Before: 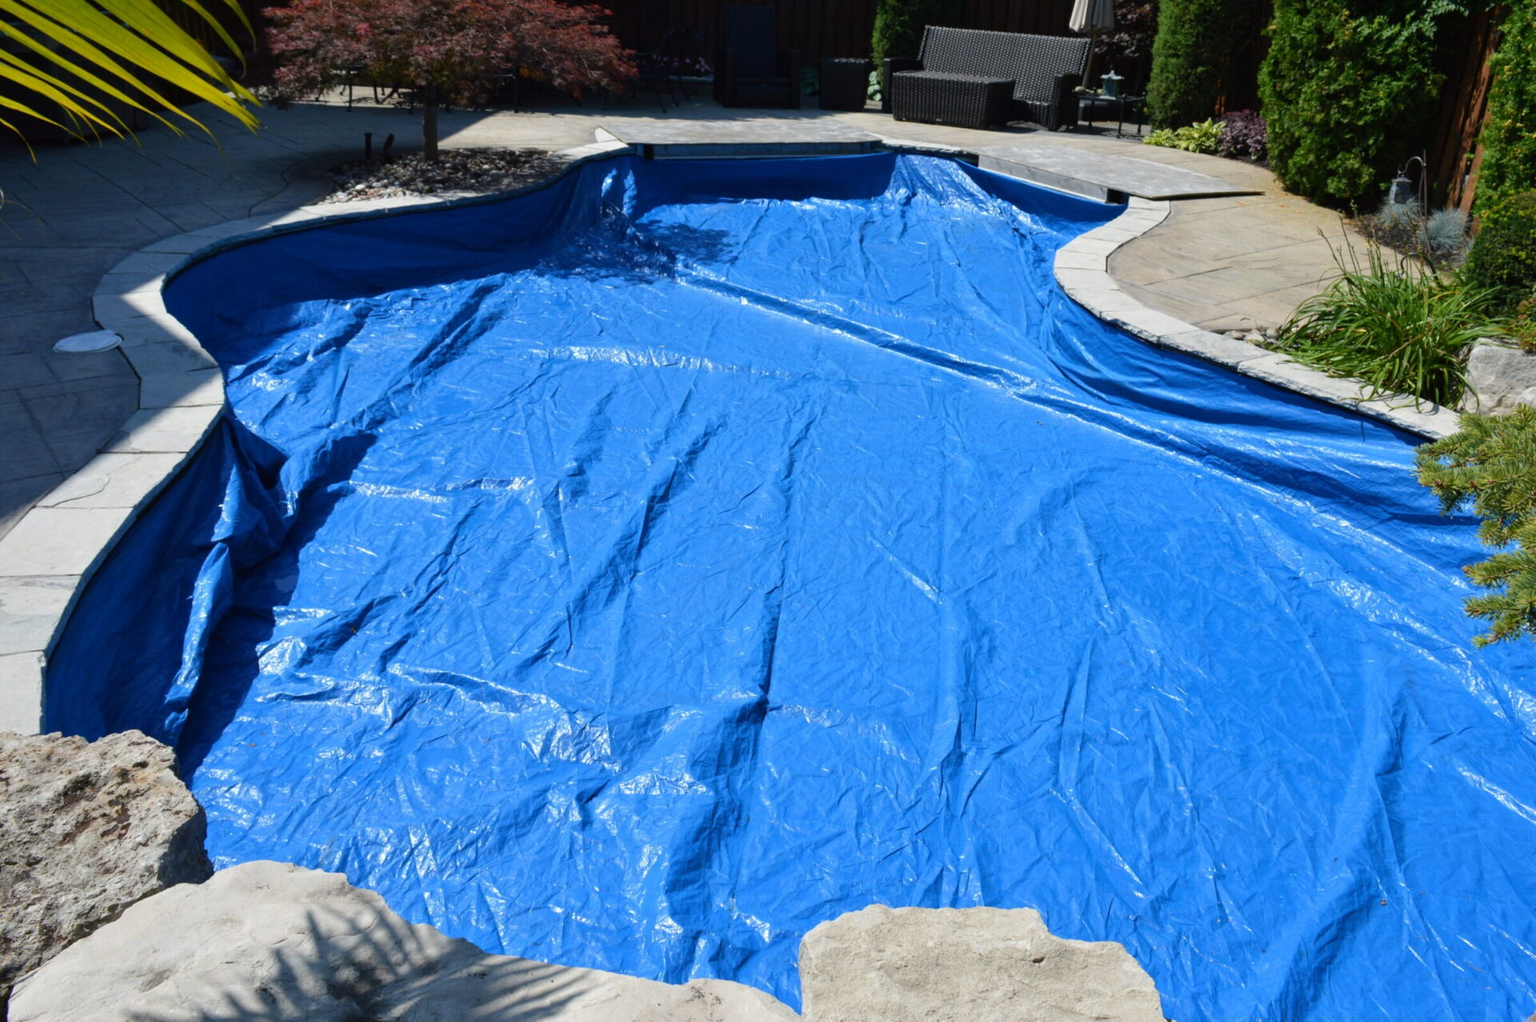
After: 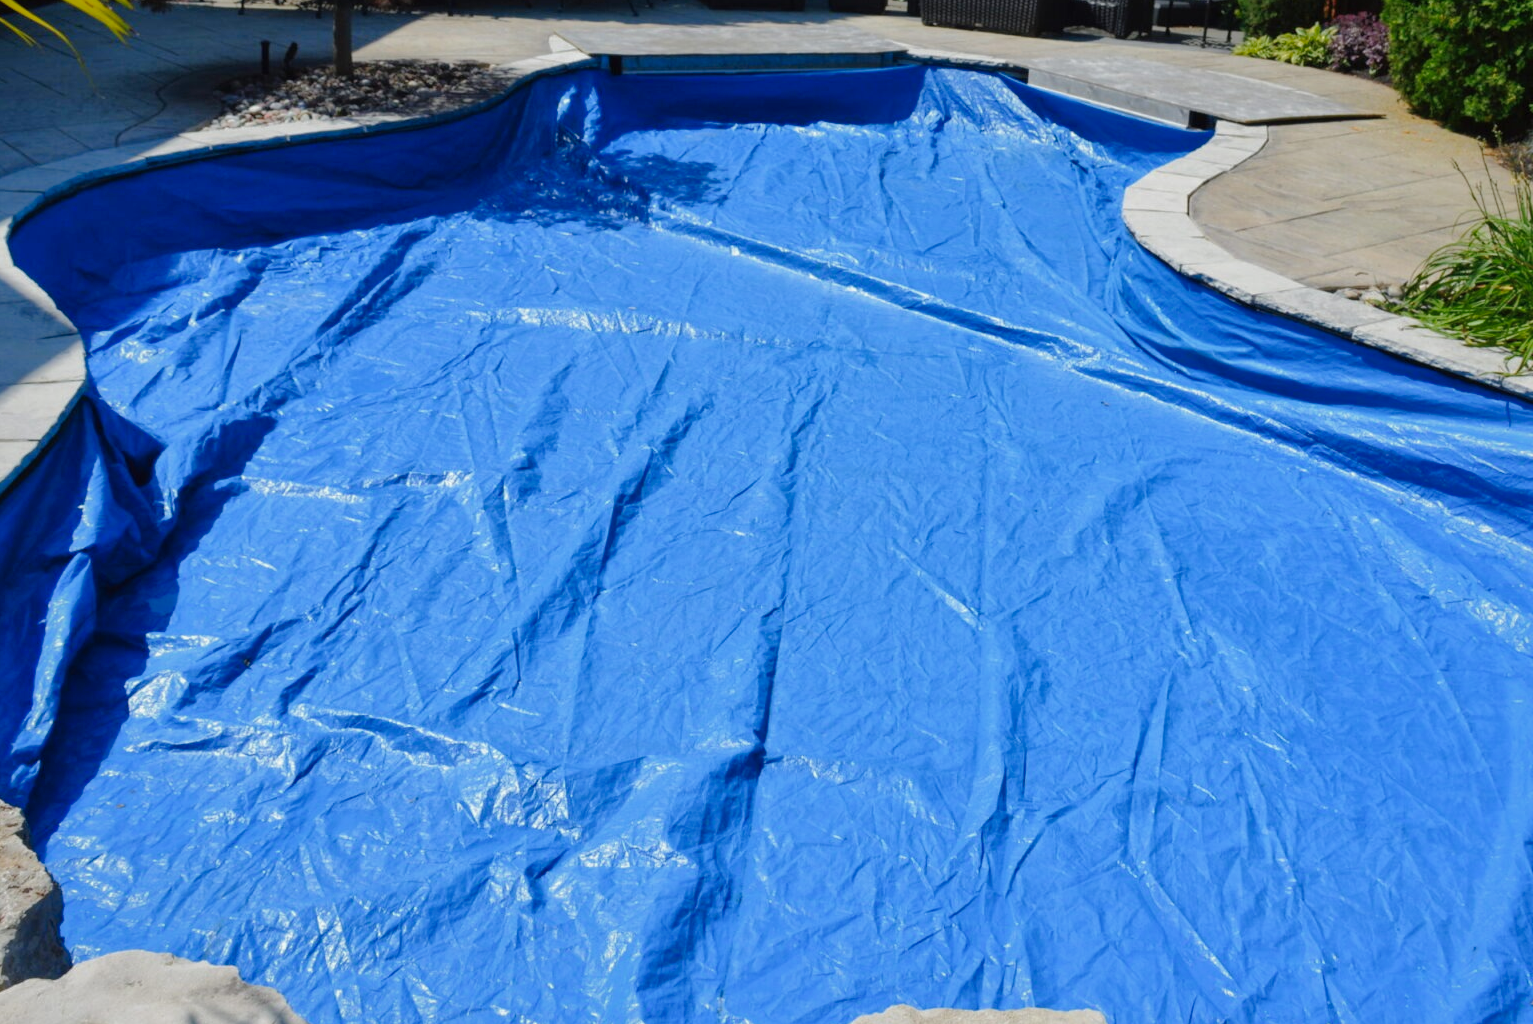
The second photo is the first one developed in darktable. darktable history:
tone curve: curves: ch0 [(0, 0.003) (0.056, 0.041) (0.211, 0.187) (0.482, 0.519) (0.836, 0.864) (0.997, 0.984)]; ch1 [(0, 0) (0.276, 0.206) (0.393, 0.364) (0.482, 0.471) (0.506, 0.5) (0.523, 0.523) (0.572, 0.604) (0.635, 0.665) (0.695, 0.759) (1, 1)]; ch2 [(0, 0) (0.438, 0.456) (0.473, 0.47) (0.503, 0.503) (0.536, 0.527) (0.562, 0.584) (0.612, 0.61) (0.679, 0.72) (1, 1)], preserve colors none
crop and rotate: left 10.194%, top 9.814%, right 9.932%, bottom 9.961%
shadows and highlights: highlights -59.99
